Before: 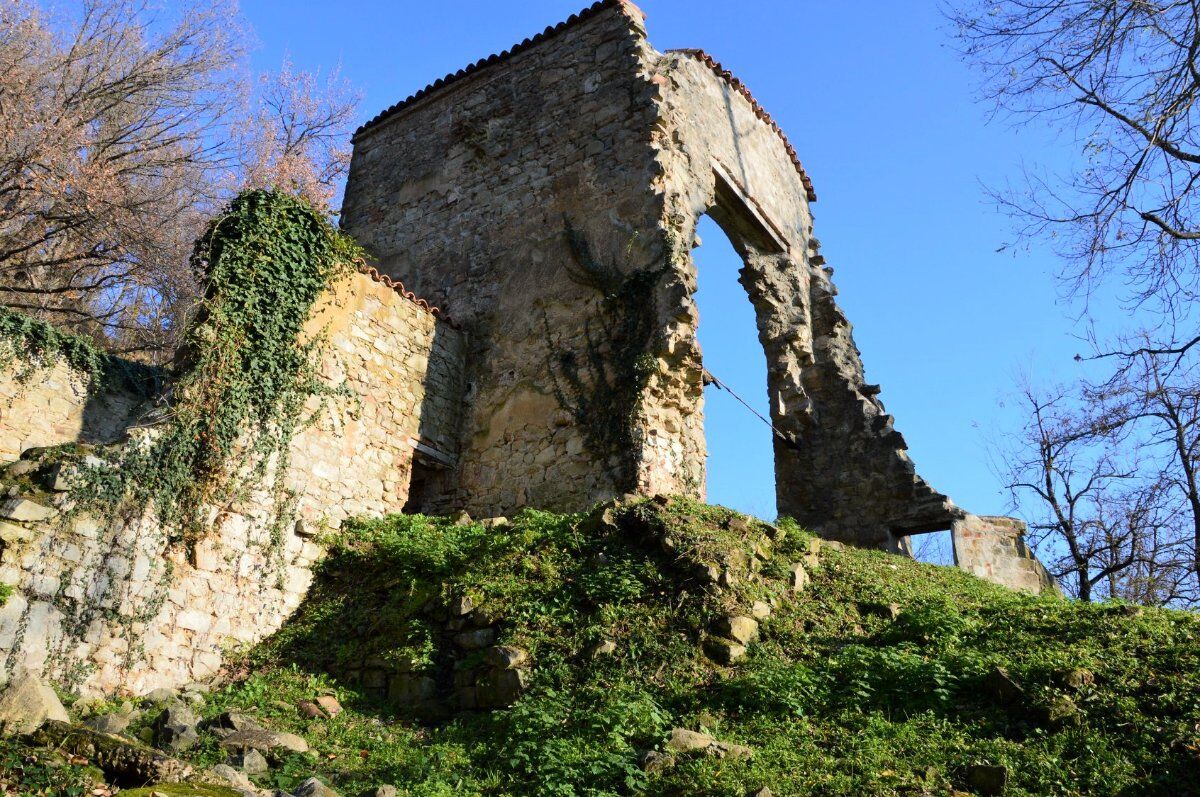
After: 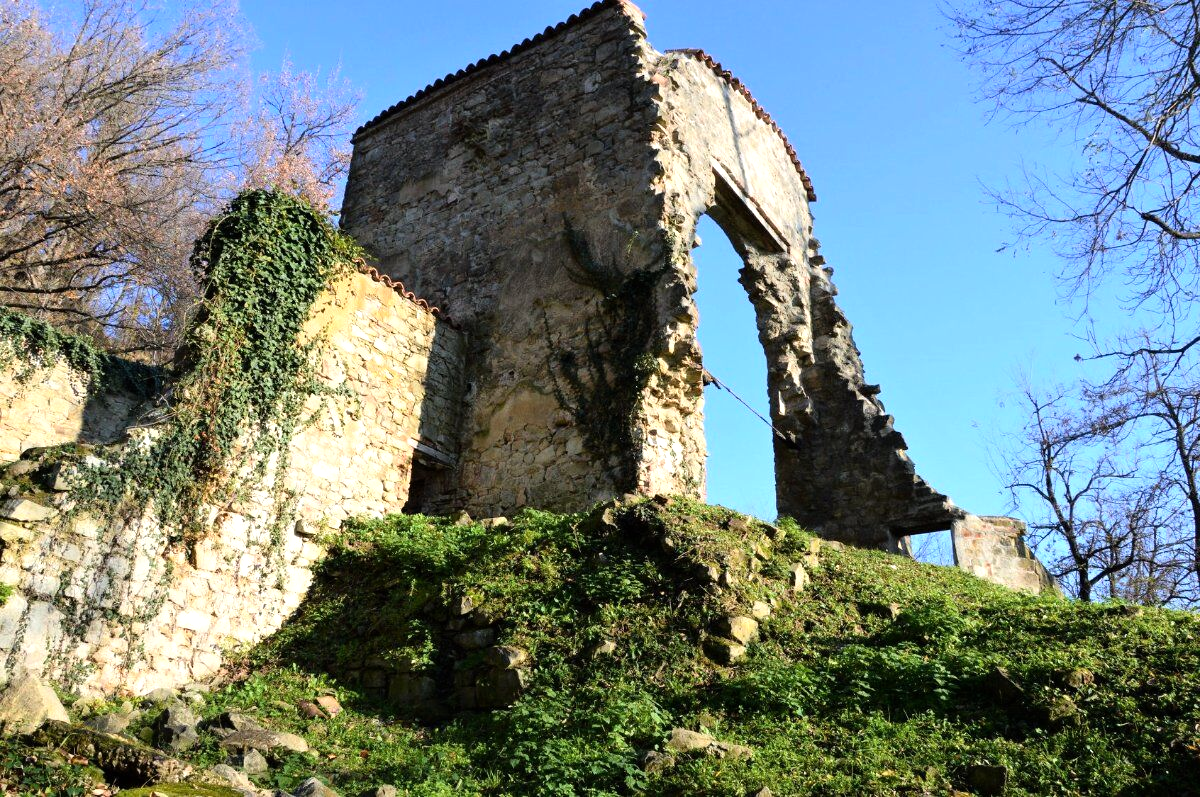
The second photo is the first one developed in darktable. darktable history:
tone equalizer: -8 EV -0.441 EV, -7 EV -0.364 EV, -6 EV -0.313 EV, -5 EV -0.261 EV, -3 EV 0.251 EV, -2 EV 0.331 EV, -1 EV 0.388 EV, +0 EV 0.399 EV
